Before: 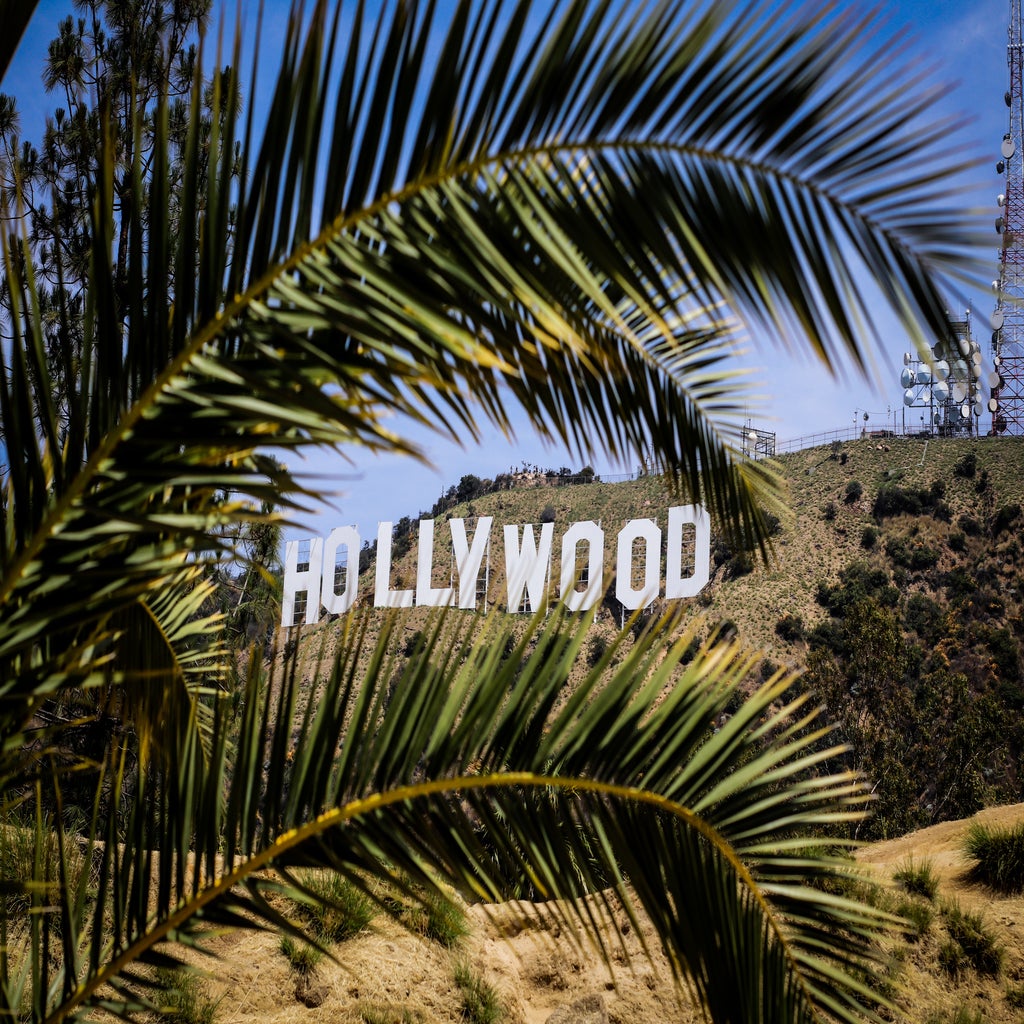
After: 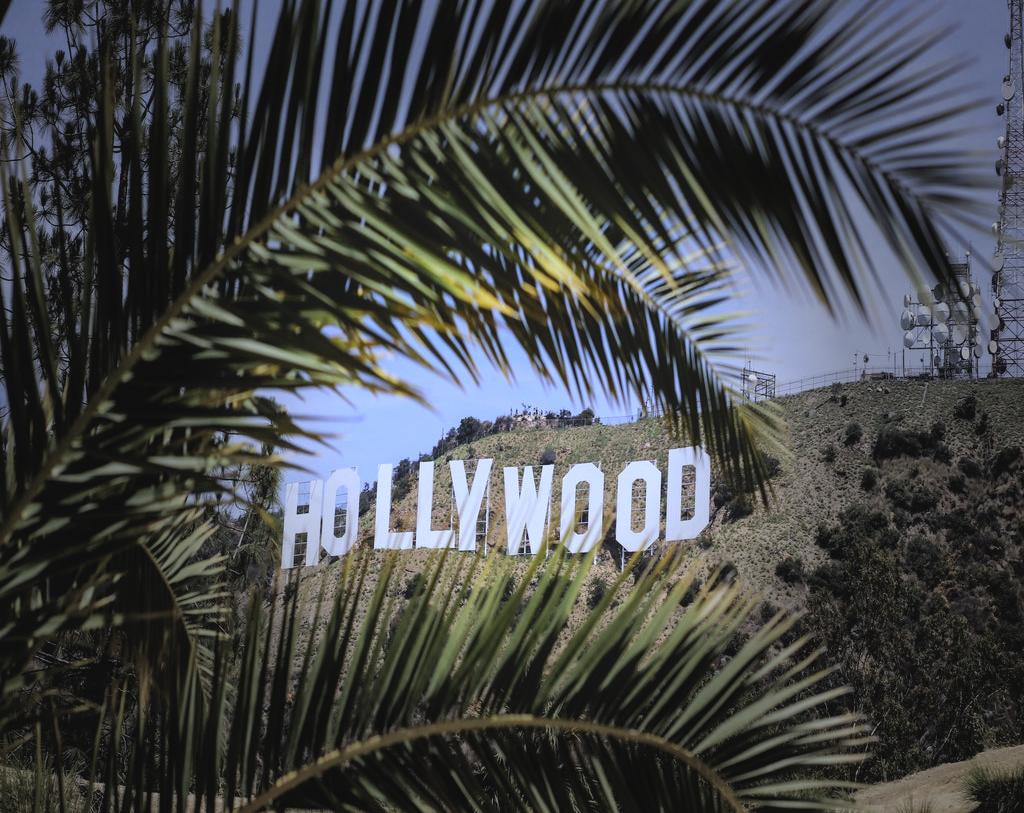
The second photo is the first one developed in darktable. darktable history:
exposure: exposure 0.2 EV, compensate highlight preservation false
white balance: red 0.948, green 1.02, blue 1.176
vignetting: fall-off start 31.28%, fall-off radius 34.64%, brightness -0.575
crop and rotate: top 5.667%, bottom 14.937%
contrast brightness saturation: contrast -0.15, brightness 0.05, saturation -0.12
shadows and highlights: shadows 24.5, highlights -78.15, soften with gaussian
